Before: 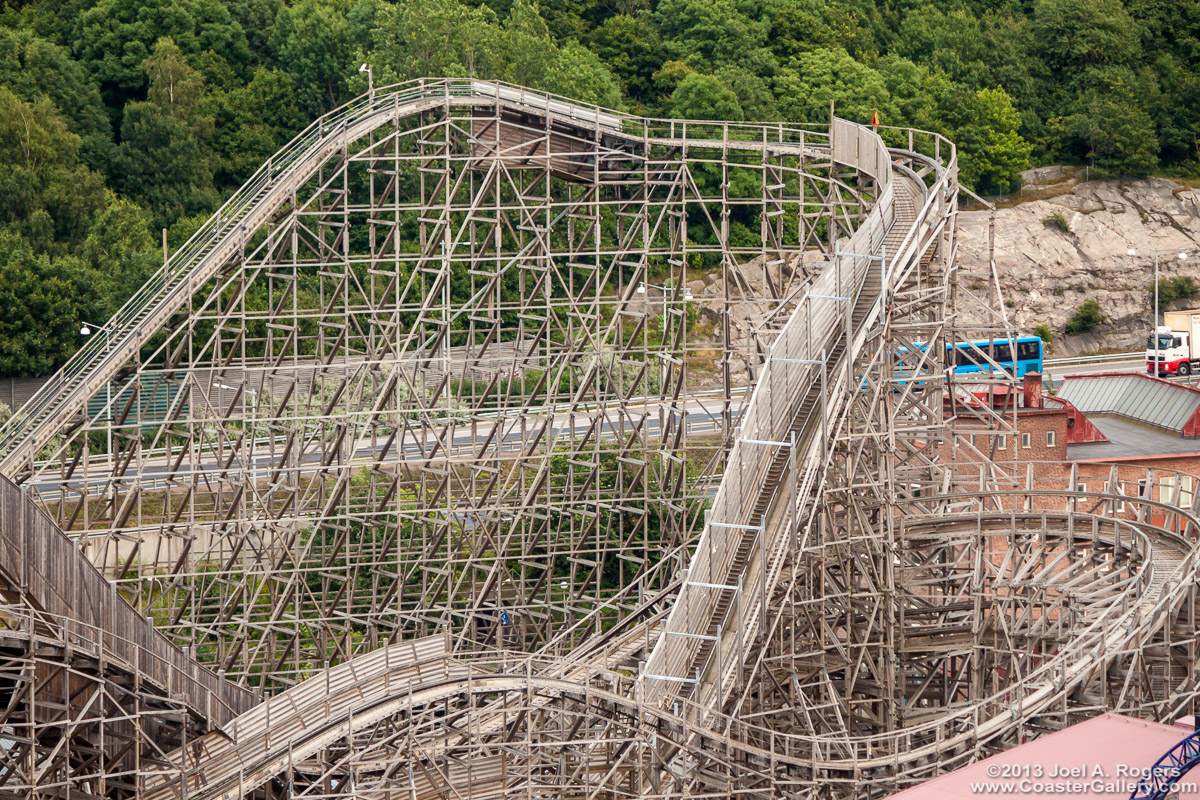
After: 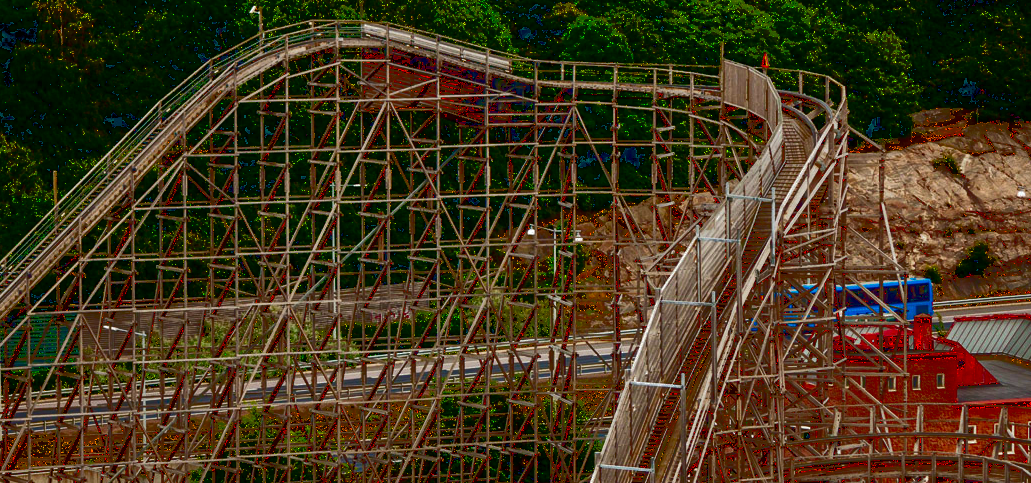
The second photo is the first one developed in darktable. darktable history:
contrast brightness saturation: brightness -0.992, saturation 1
crop and rotate: left 9.242%, top 7.33%, right 4.798%, bottom 32.209%
tone curve: curves: ch0 [(0, 0) (0.003, 0.08) (0.011, 0.088) (0.025, 0.104) (0.044, 0.122) (0.069, 0.141) (0.1, 0.161) (0.136, 0.181) (0.177, 0.209) (0.224, 0.246) (0.277, 0.293) (0.335, 0.343) (0.399, 0.399) (0.468, 0.464) (0.543, 0.54) (0.623, 0.616) (0.709, 0.694) (0.801, 0.757) (0.898, 0.821) (1, 1)]
